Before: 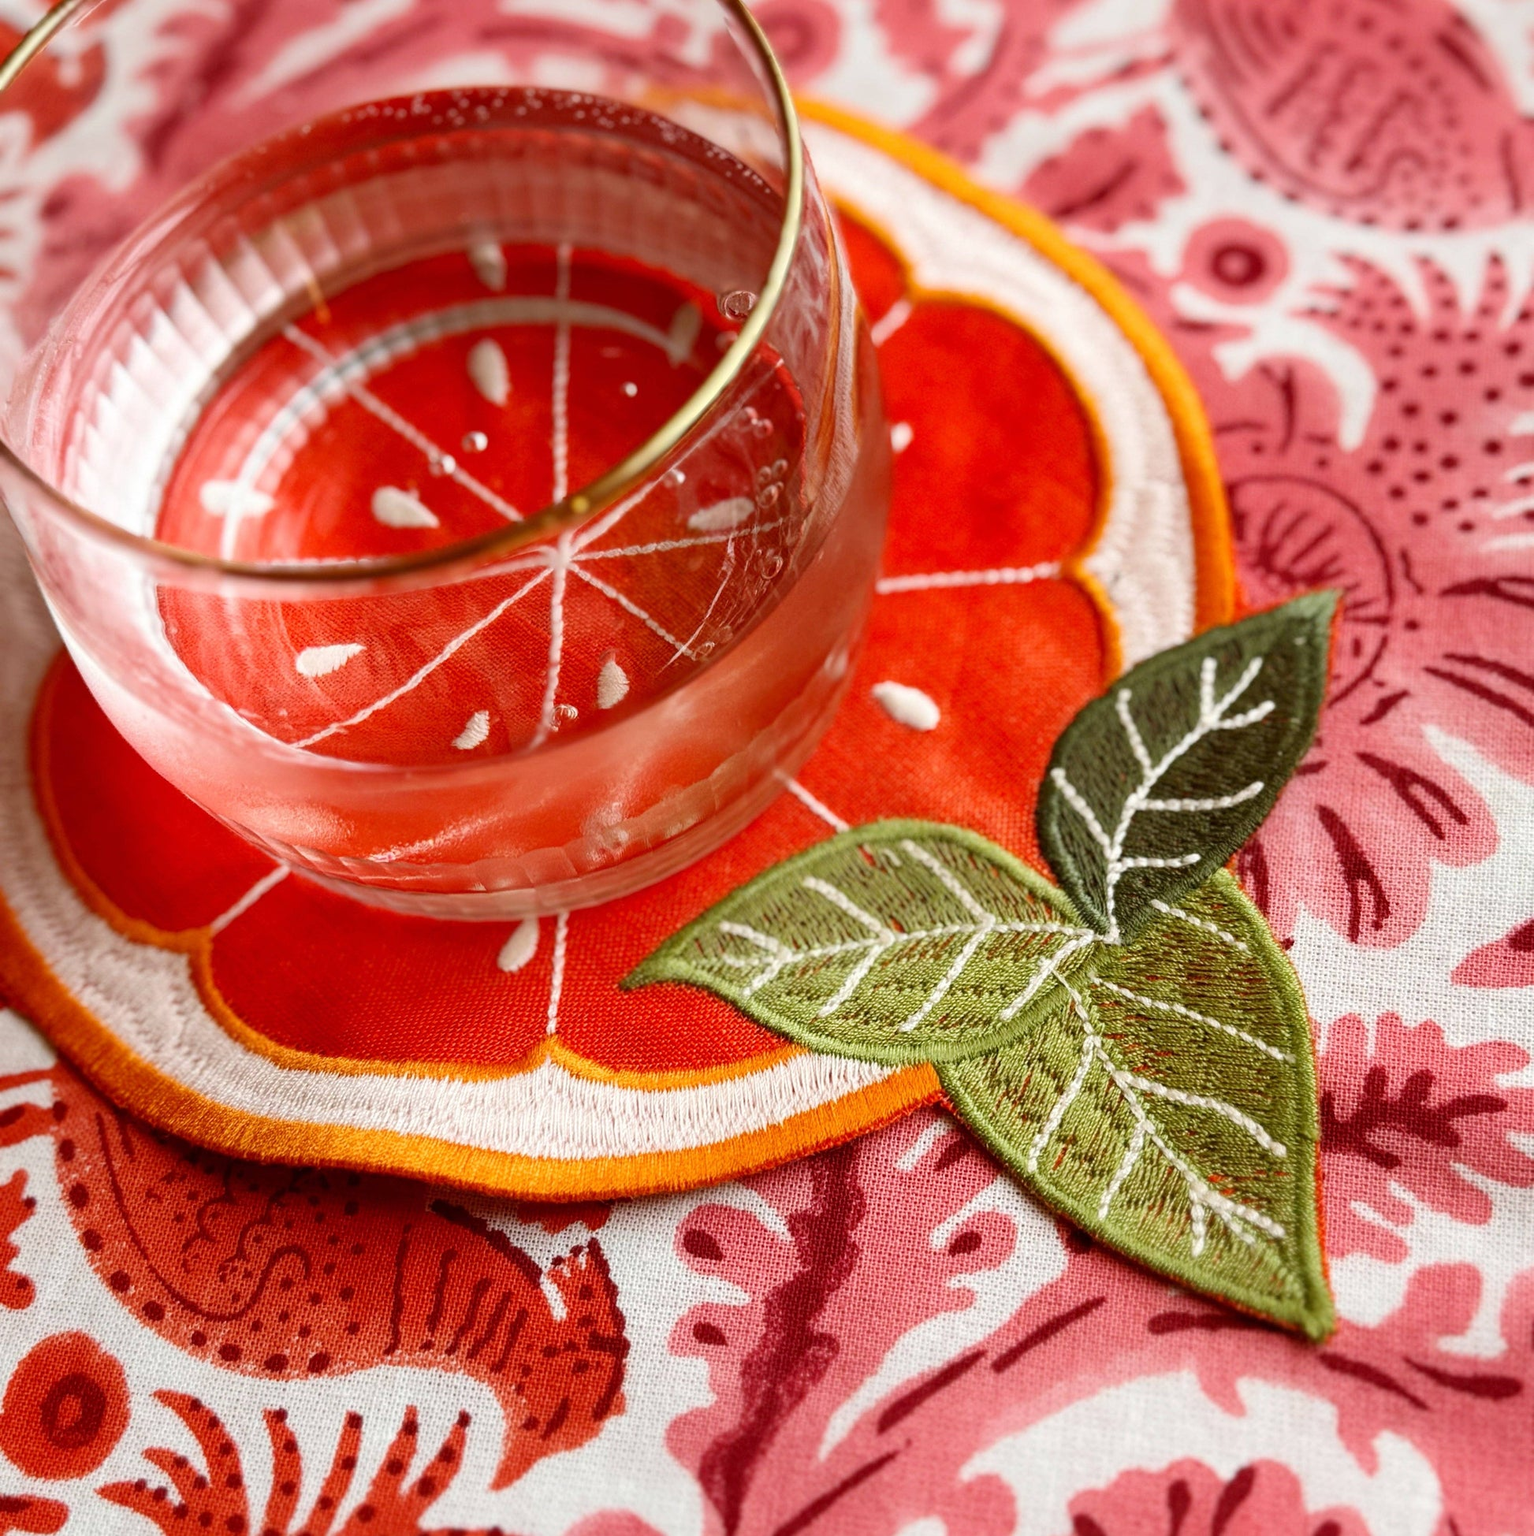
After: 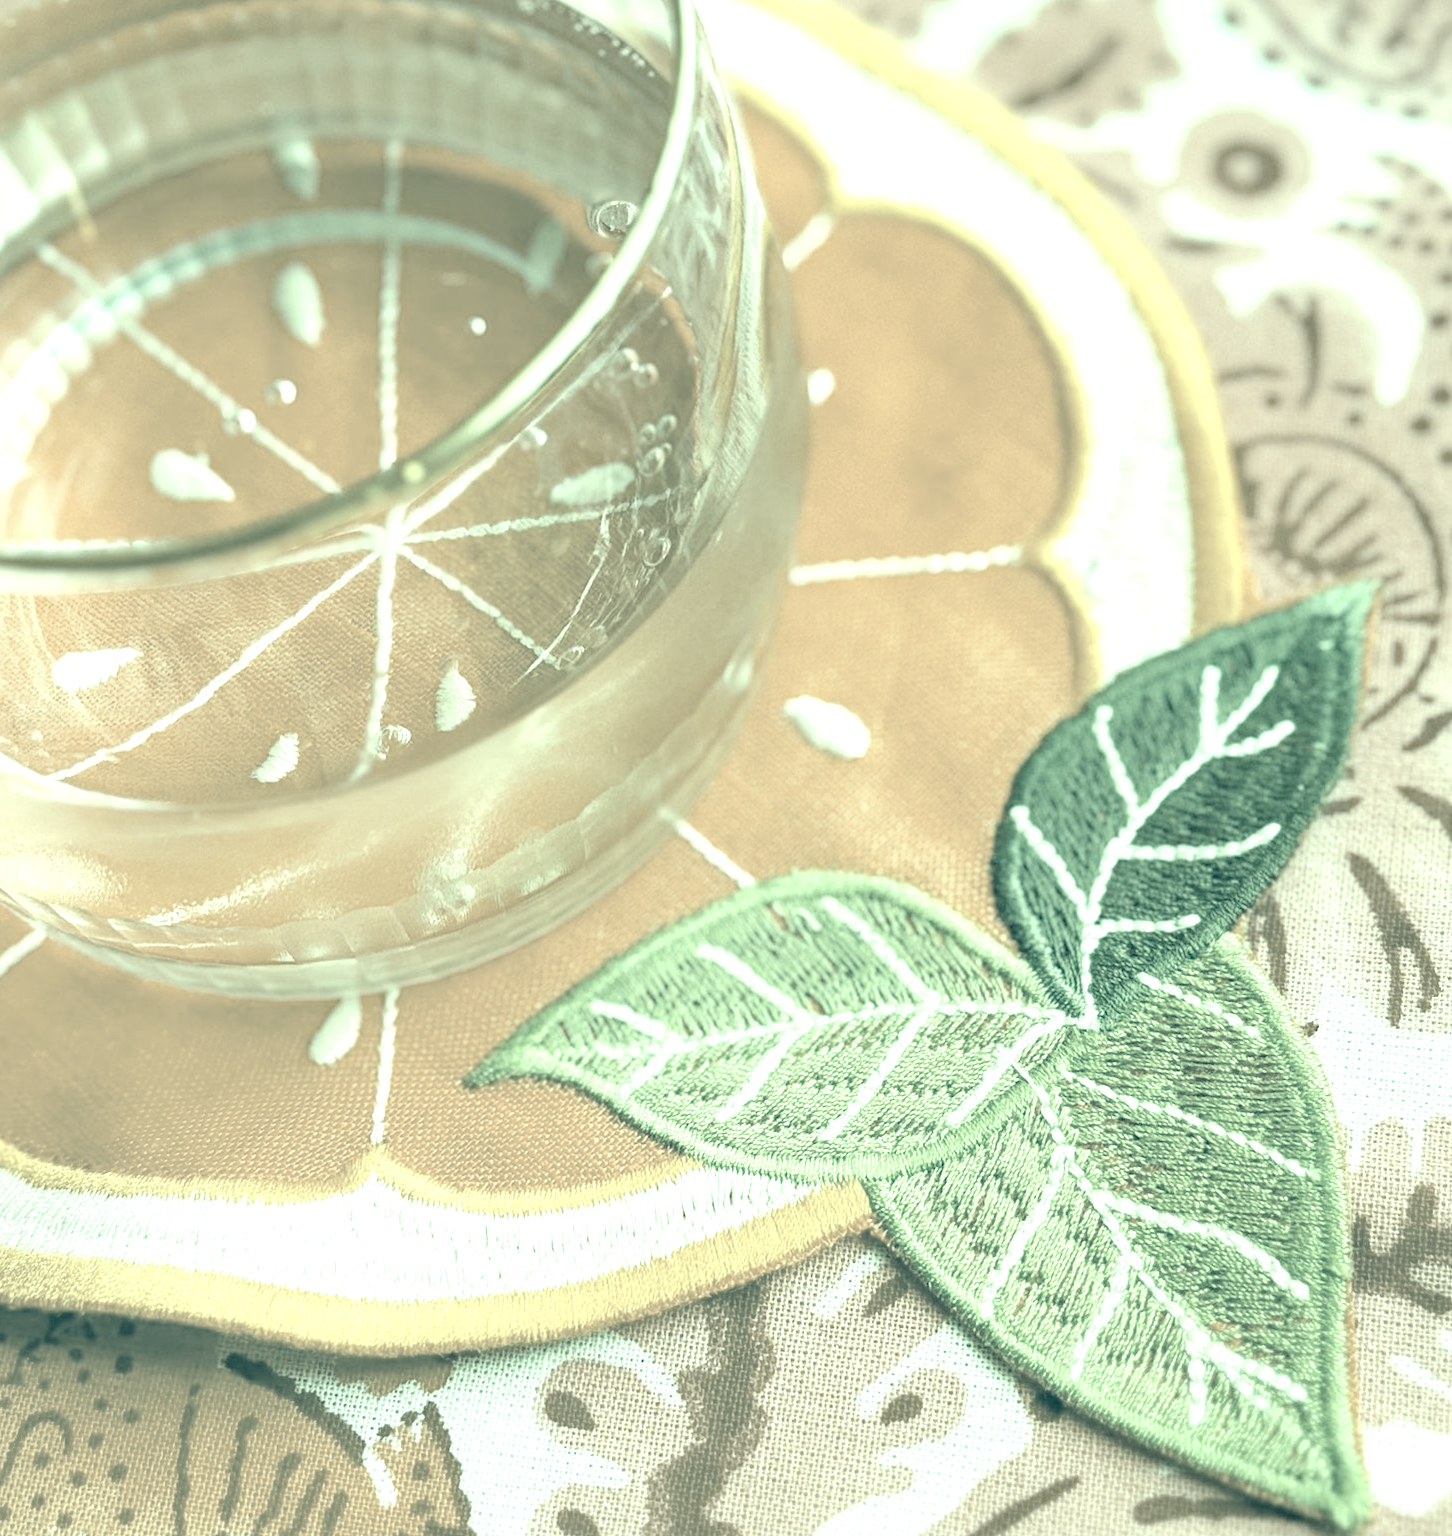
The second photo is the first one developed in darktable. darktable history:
crop: left 16.584%, top 8.656%, right 8.713%, bottom 12.474%
color correction: highlights a* -20.08, highlights b* 9.8, shadows a* -20.85, shadows b* -10.72
haze removal: compatibility mode true, adaptive false
contrast brightness saturation: contrast -0.309, brightness 0.757, saturation -0.777
exposure: black level correction 0, exposure 1.38 EV, compensate highlight preservation false
local contrast: detail 204%
